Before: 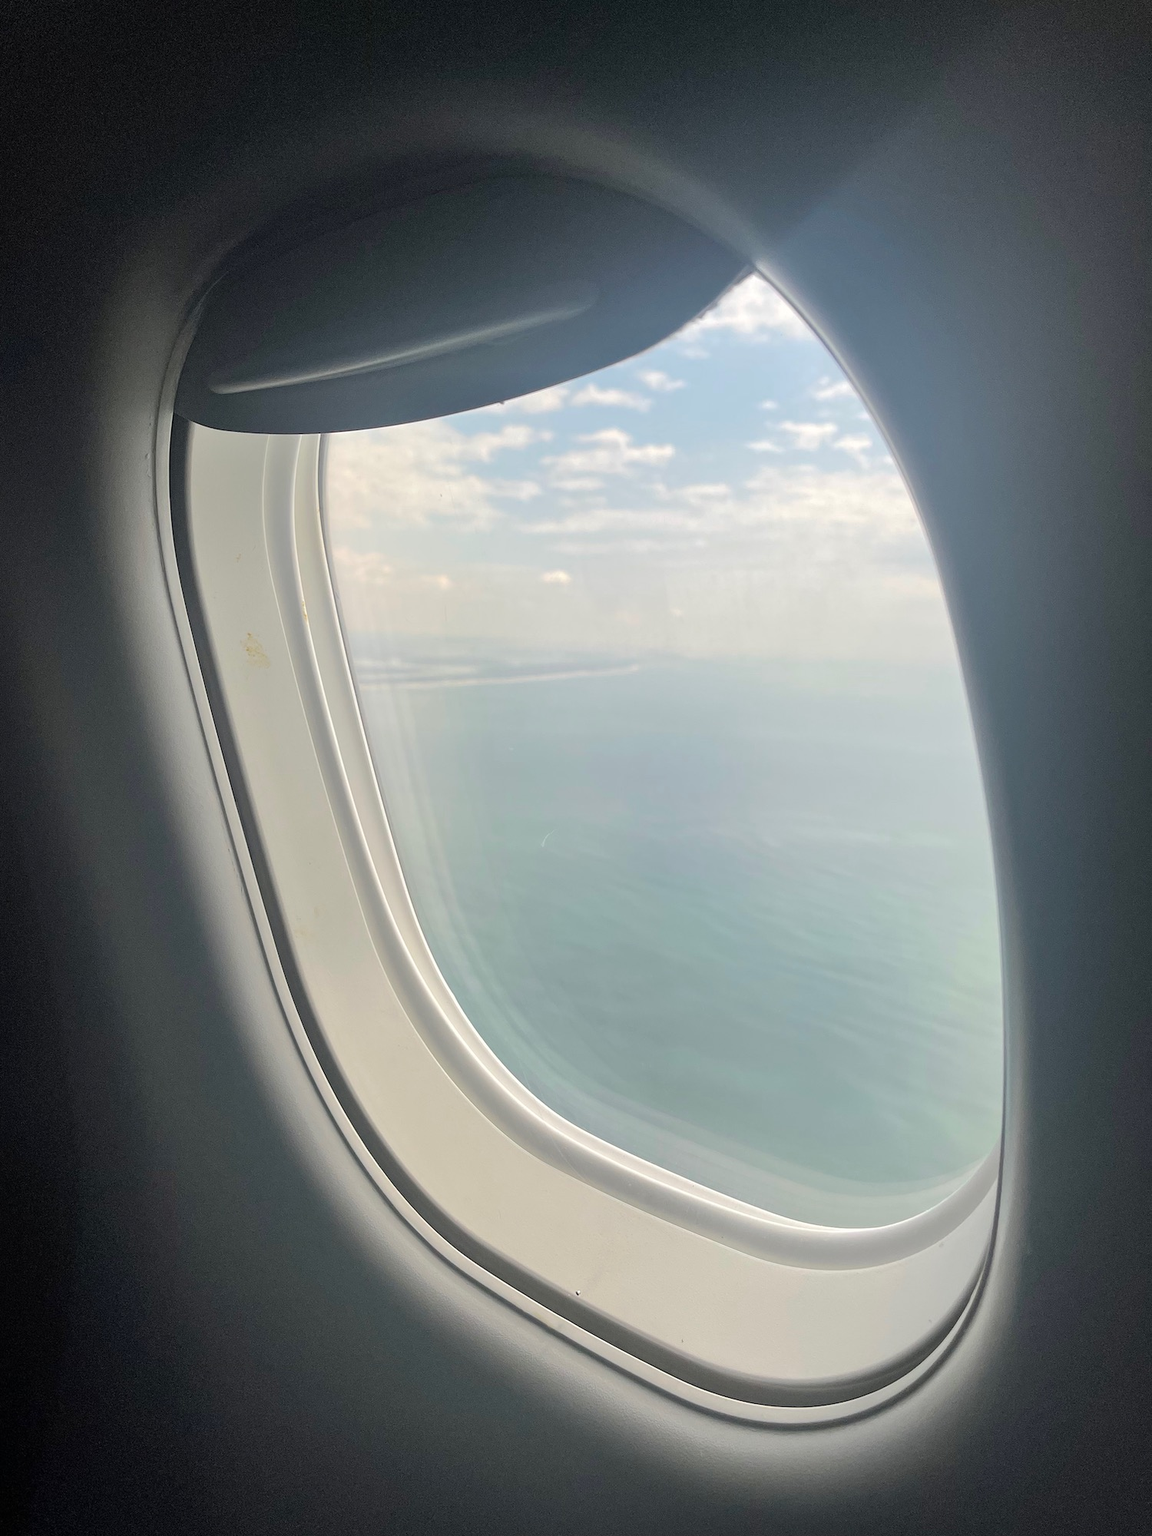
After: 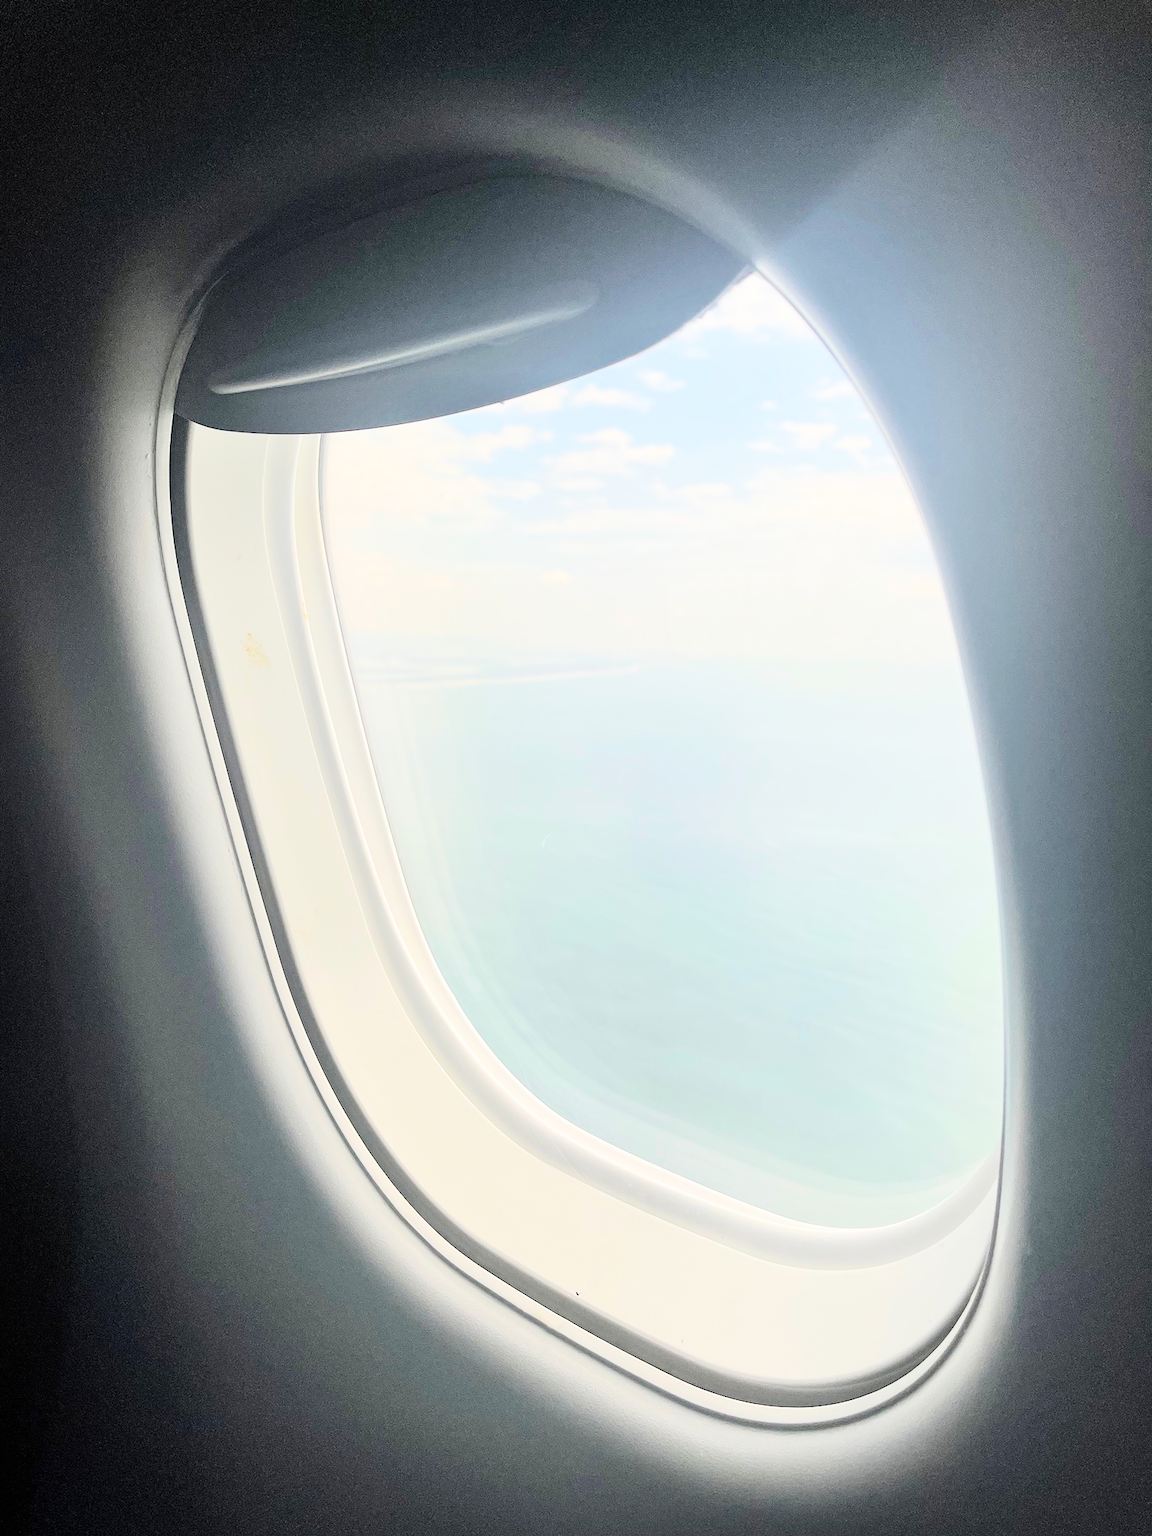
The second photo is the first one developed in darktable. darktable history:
contrast brightness saturation: contrast 0.245, brightness 0.092
exposure: black level correction 0, exposure 1.102 EV, compensate highlight preservation false
filmic rgb: black relative exposure -7.99 EV, white relative exposure 3.95 EV, hardness 4.14, contrast 0.989
